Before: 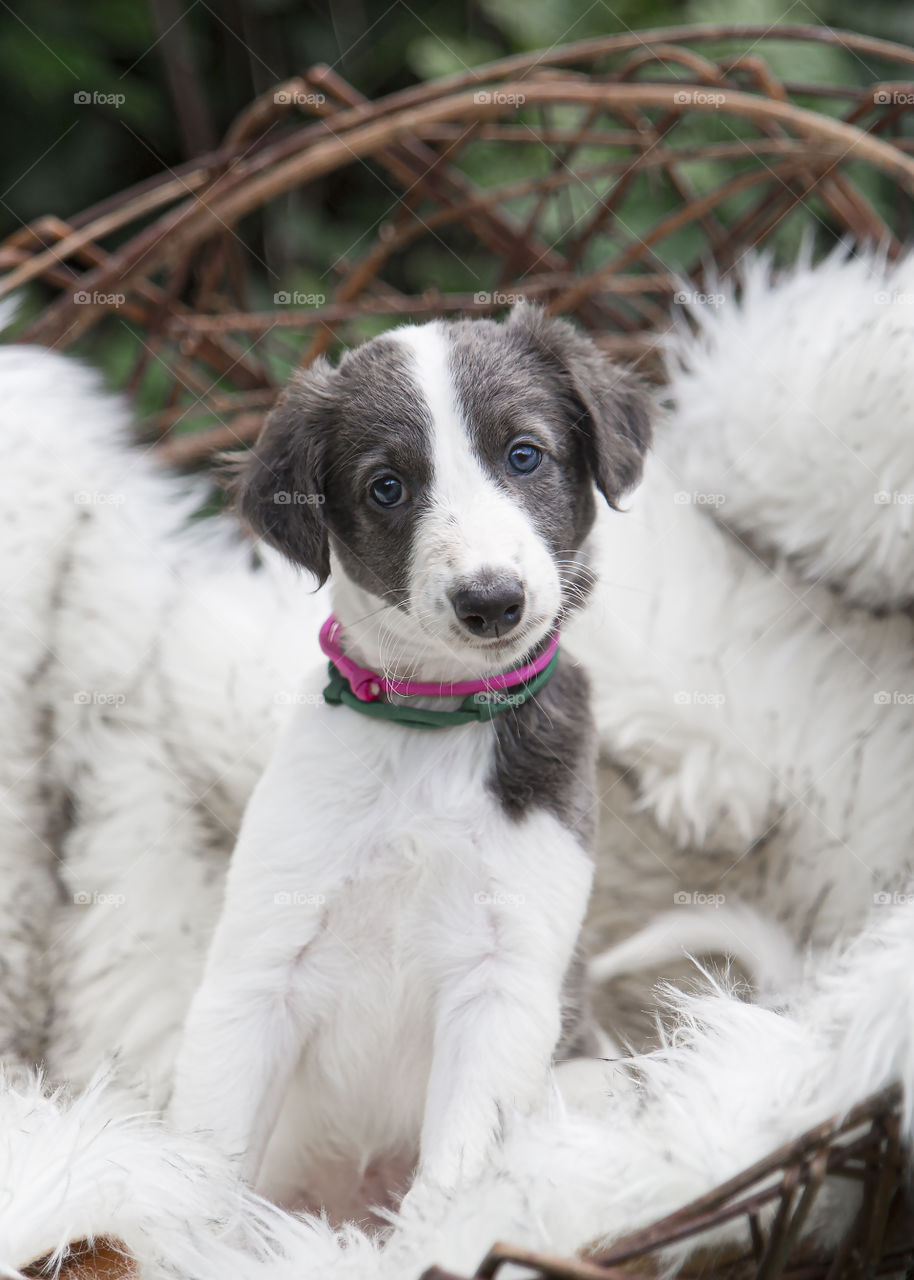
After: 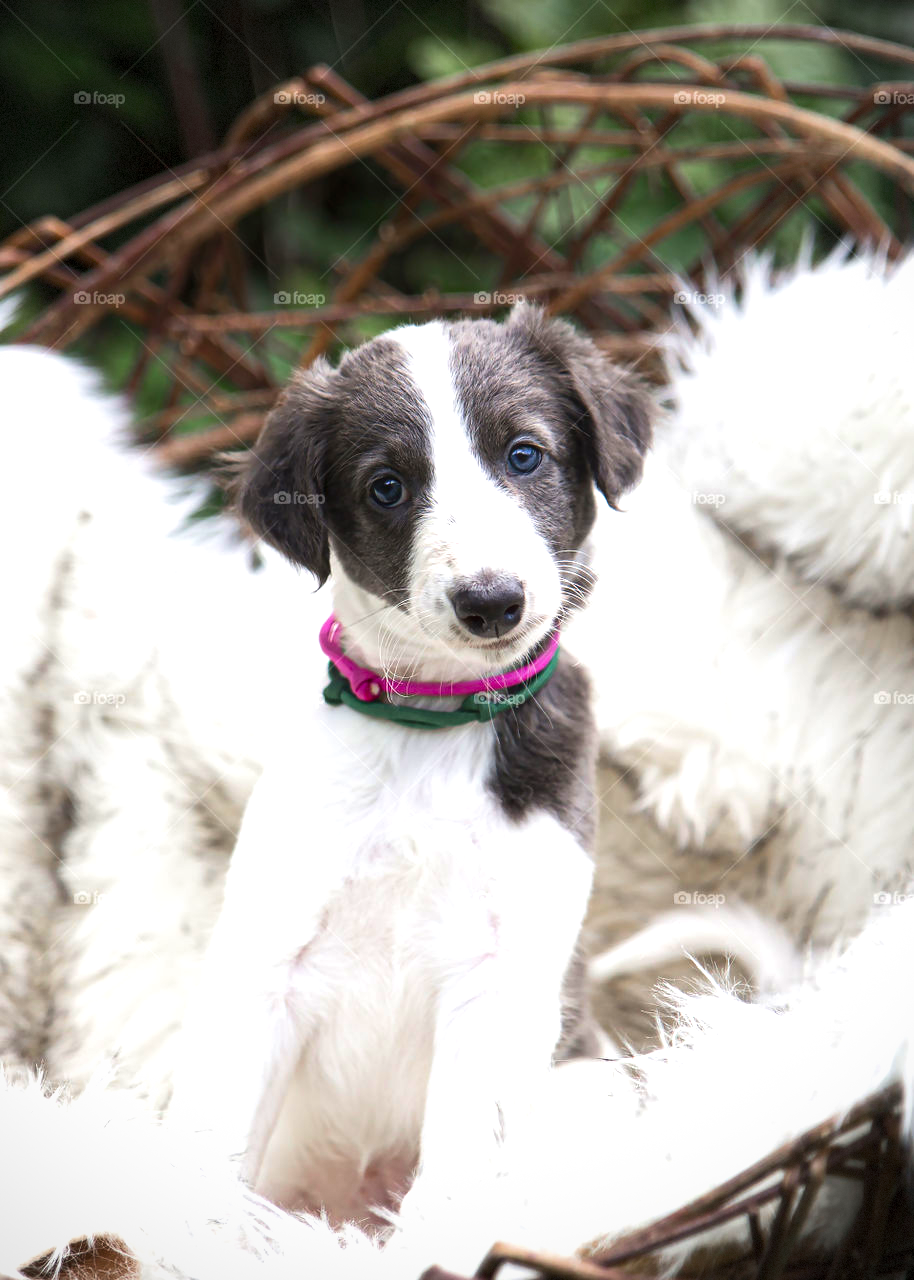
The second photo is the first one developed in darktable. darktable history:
vignetting: fall-off radius 60.79%, brightness -0.284, dithering 8-bit output
tone equalizer: -8 EV -0.721 EV, -7 EV -0.667 EV, -6 EV -0.61 EV, -5 EV -0.398 EV, -3 EV 0.405 EV, -2 EV 0.6 EV, -1 EV 0.7 EV, +0 EV 0.728 EV, edges refinement/feathering 500, mask exposure compensation -1.57 EV, preserve details guided filter
velvia: on, module defaults
color balance rgb: perceptual saturation grading › global saturation 29.5%
